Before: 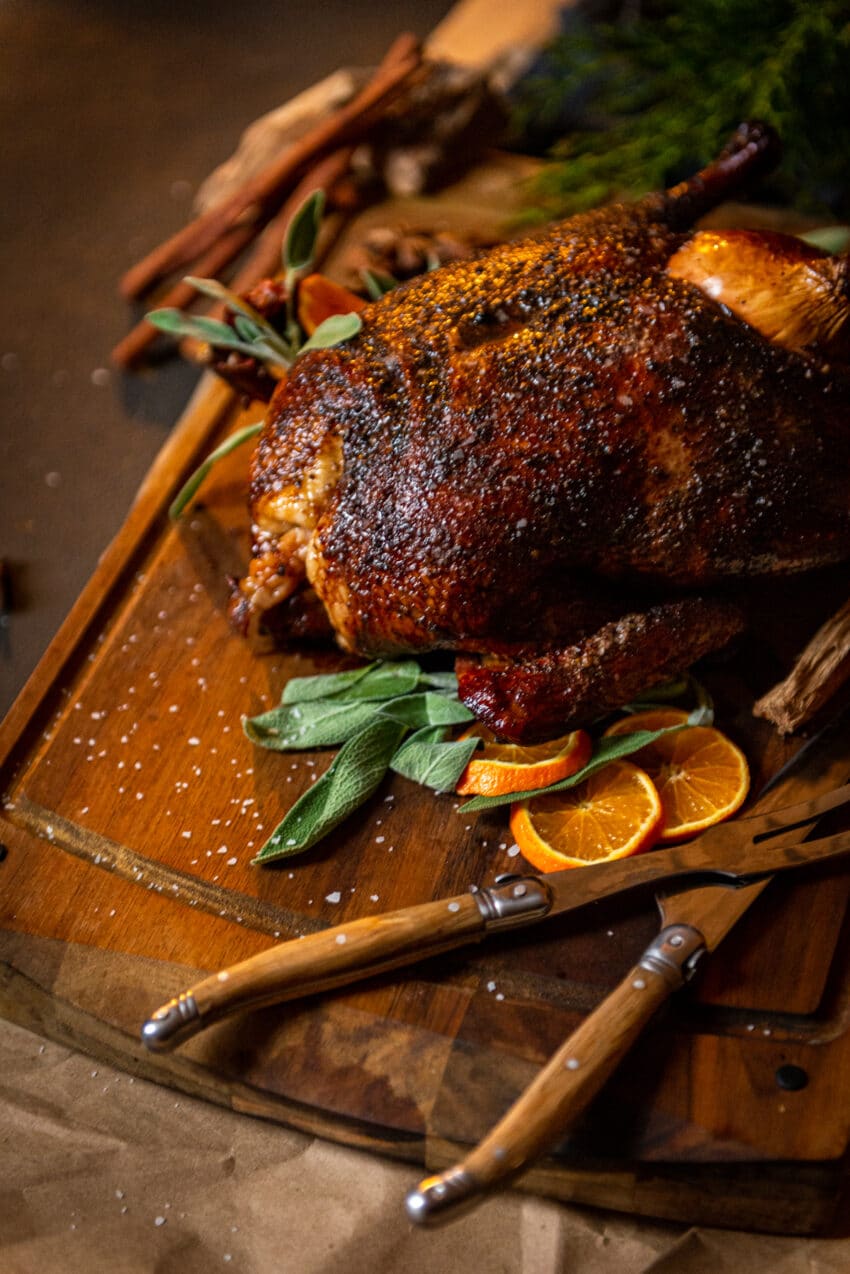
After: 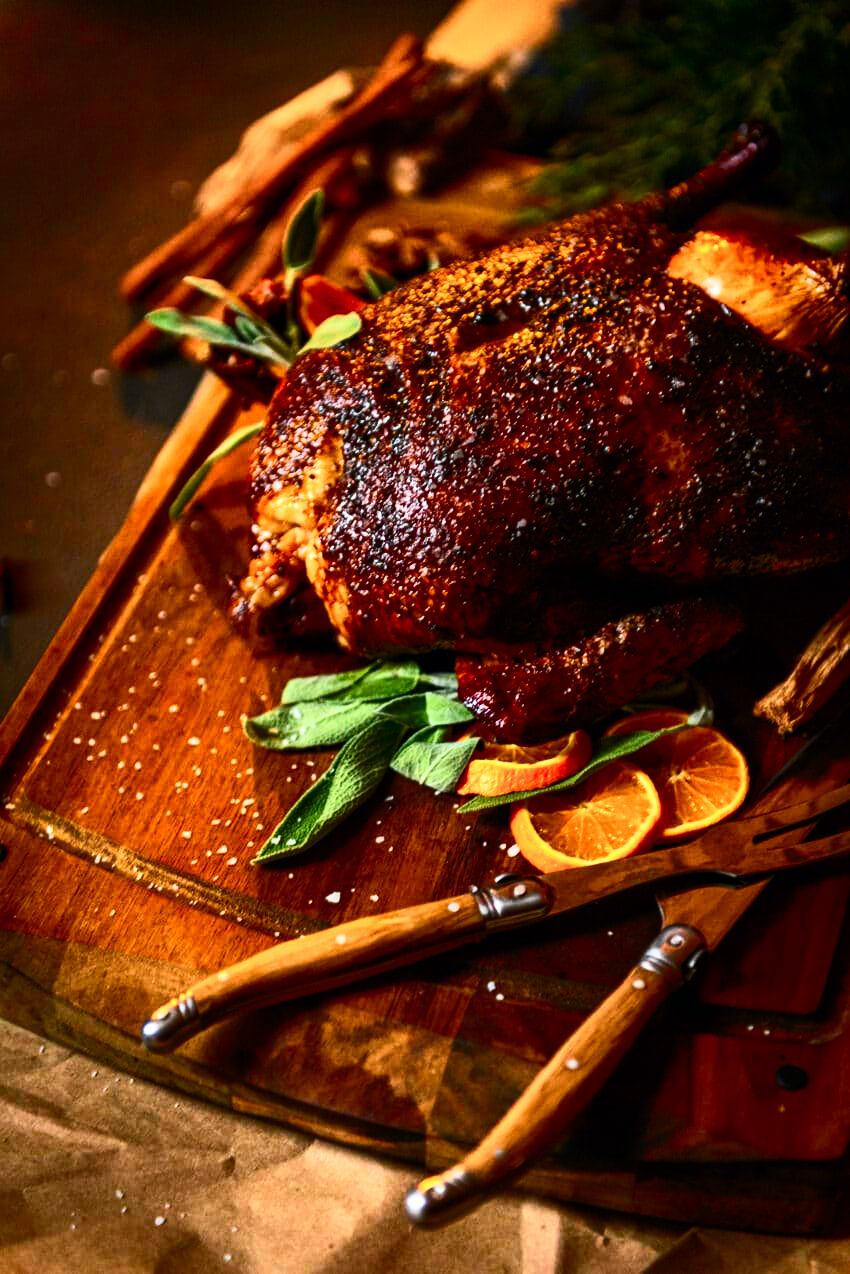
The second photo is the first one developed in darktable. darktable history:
tone curve: curves: ch0 [(0, 0) (0.187, 0.12) (0.384, 0.363) (0.577, 0.681) (0.735, 0.881) (0.864, 0.959) (1, 0.987)]; ch1 [(0, 0) (0.402, 0.36) (0.476, 0.466) (0.501, 0.501) (0.518, 0.514) (0.564, 0.614) (0.614, 0.664) (0.741, 0.829) (1, 1)]; ch2 [(0, 0) (0.429, 0.387) (0.483, 0.481) (0.503, 0.501) (0.522, 0.531) (0.564, 0.605) (0.615, 0.697) (0.702, 0.774) (1, 0.895)], color space Lab, independent channels
tone equalizer: -8 EV -0.417 EV, -7 EV -0.389 EV, -6 EV -0.333 EV, -5 EV -0.222 EV, -3 EV 0.222 EV, -2 EV 0.333 EV, -1 EV 0.389 EV, +0 EV 0.417 EV, edges refinement/feathering 500, mask exposure compensation -1.57 EV, preserve details no
color calibration: x 0.342, y 0.356, temperature 5122 K
